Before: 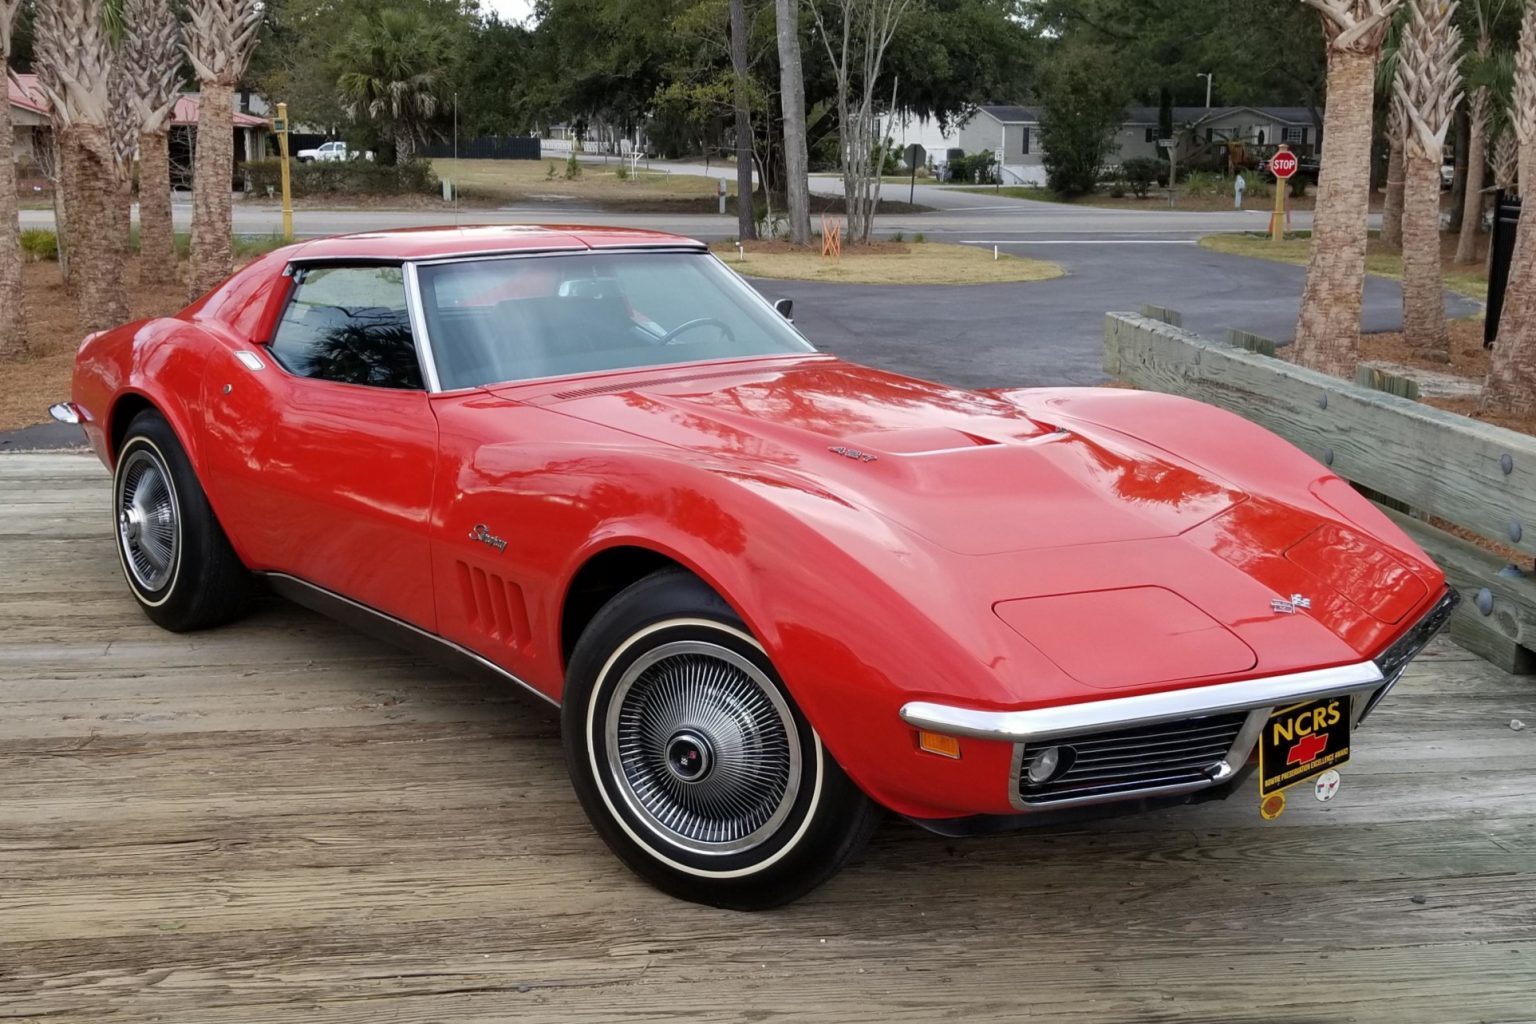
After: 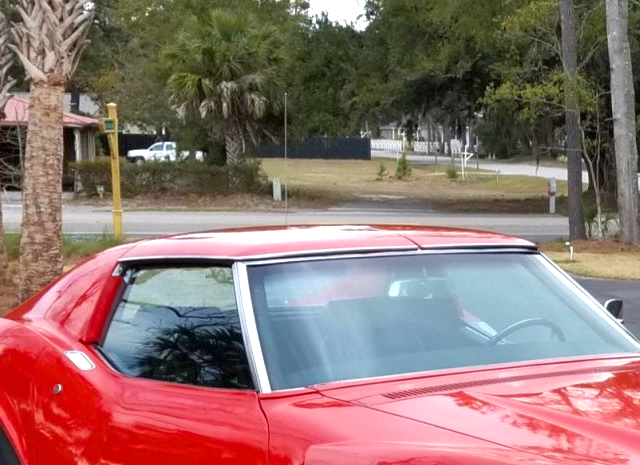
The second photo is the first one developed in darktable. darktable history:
crop and rotate: left 11.075%, top 0.091%, right 47.217%, bottom 54.423%
color balance rgb: perceptual saturation grading › global saturation 1.376%, perceptual saturation grading › highlights -1.22%, perceptual saturation grading › mid-tones 4.218%, perceptual saturation grading › shadows 7.119%, perceptual brilliance grading › global brilliance 30.311%, global vibrance 9.756%
tone equalizer: -8 EV 0.27 EV, -7 EV 0.384 EV, -6 EV 0.441 EV, -5 EV 0.259 EV, -3 EV -0.243 EV, -2 EV -0.41 EV, -1 EV -0.433 EV, +0 EV -0.273 EV, mask exposure compensation -0.494 EV
